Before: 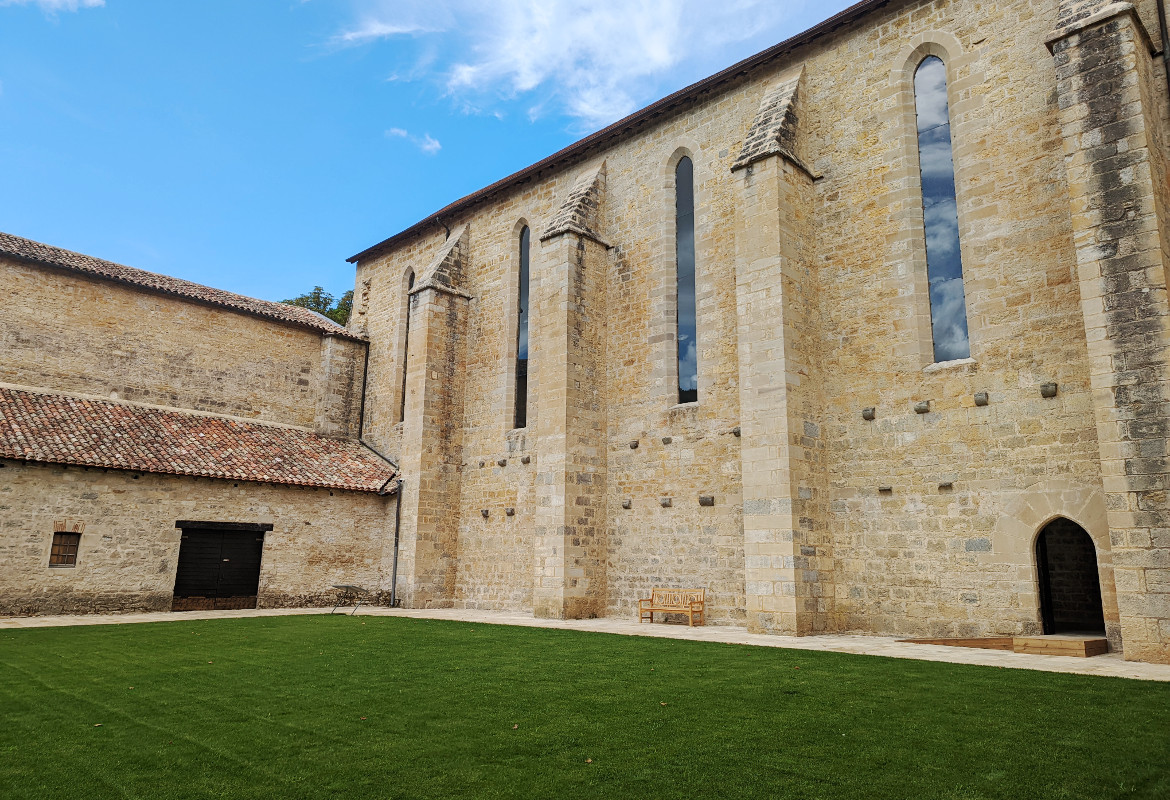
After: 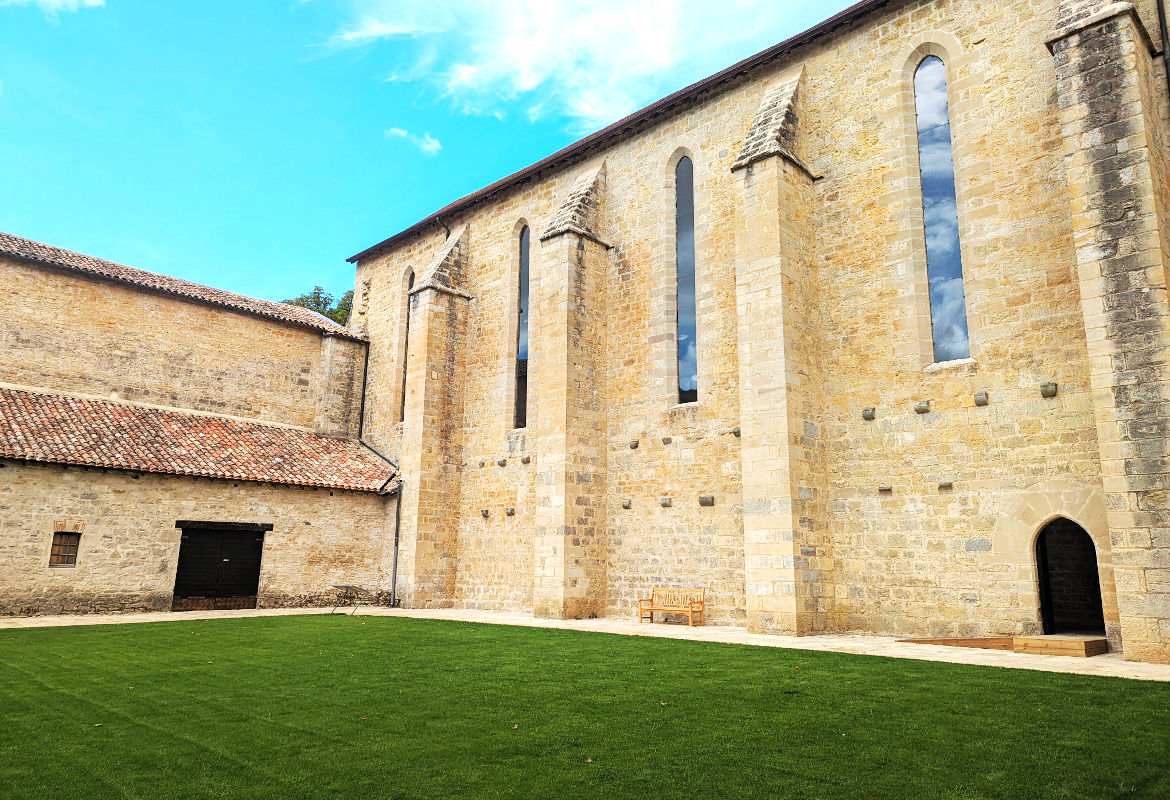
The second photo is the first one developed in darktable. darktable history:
contrast brightness saturation: brightness 0.092, saturation 0.191
tone equalizer: -8 EV -0.742 EV, -7 EV -0.698 EV, -6 EV -0.609 EV, -5 EV -0.413 EV, -3 EV 0.373 EV, -2 EV 0.6 EV, -1 EV 0.675 EV, +0 EV 0.737 EV, mask exposure compensation -0.49 EV
